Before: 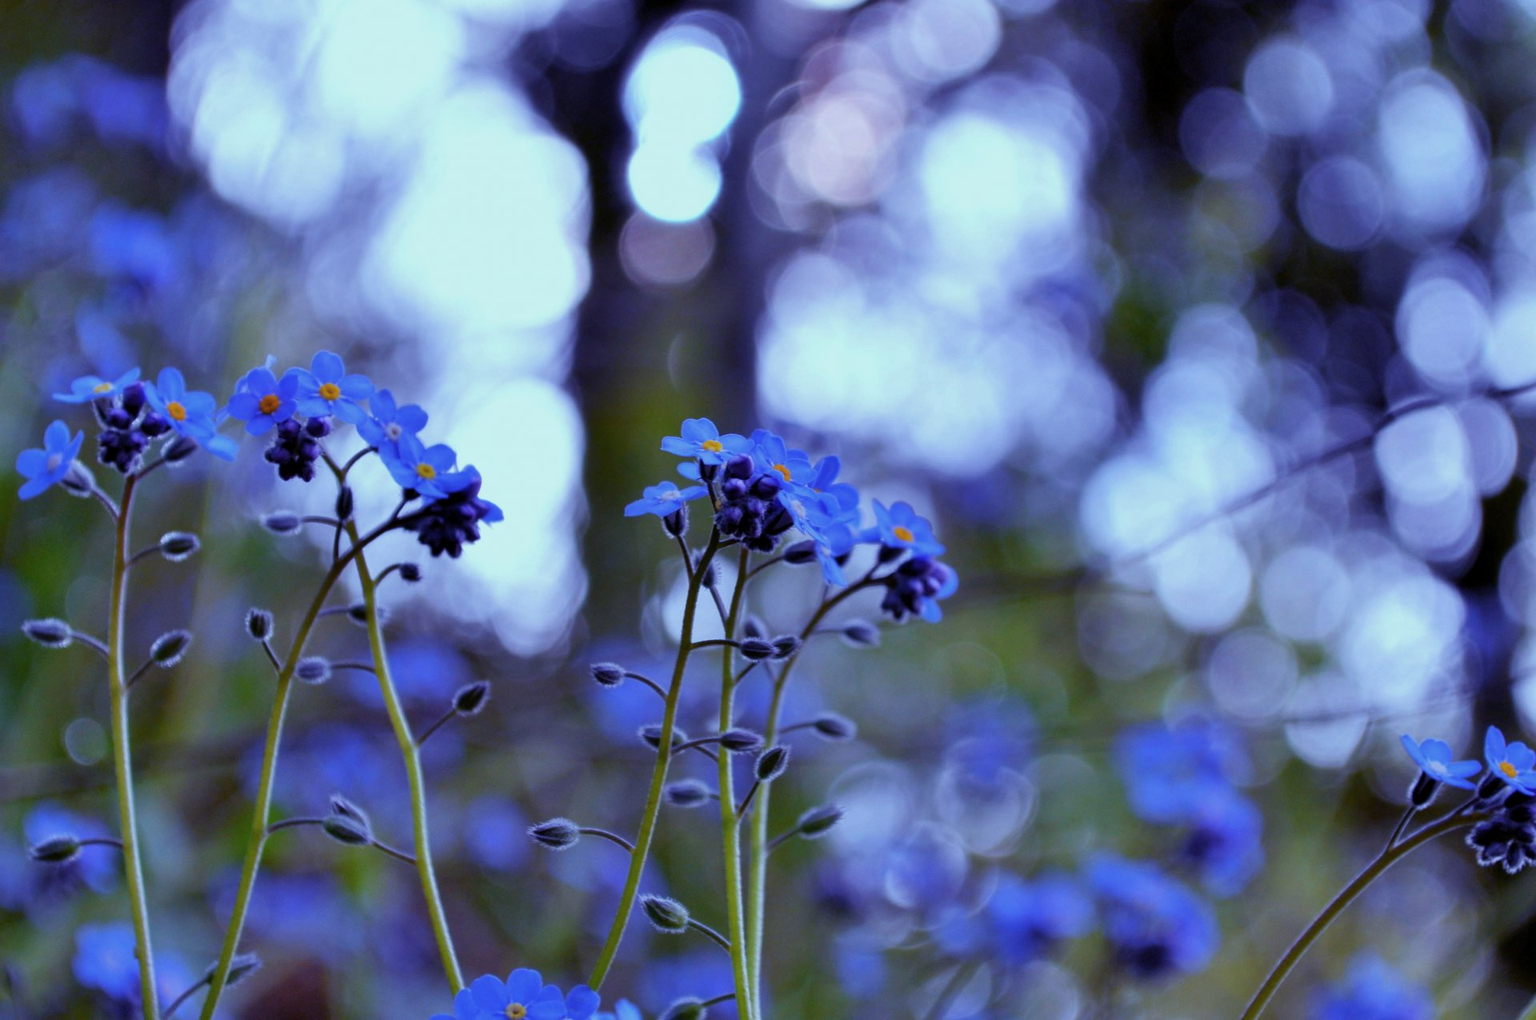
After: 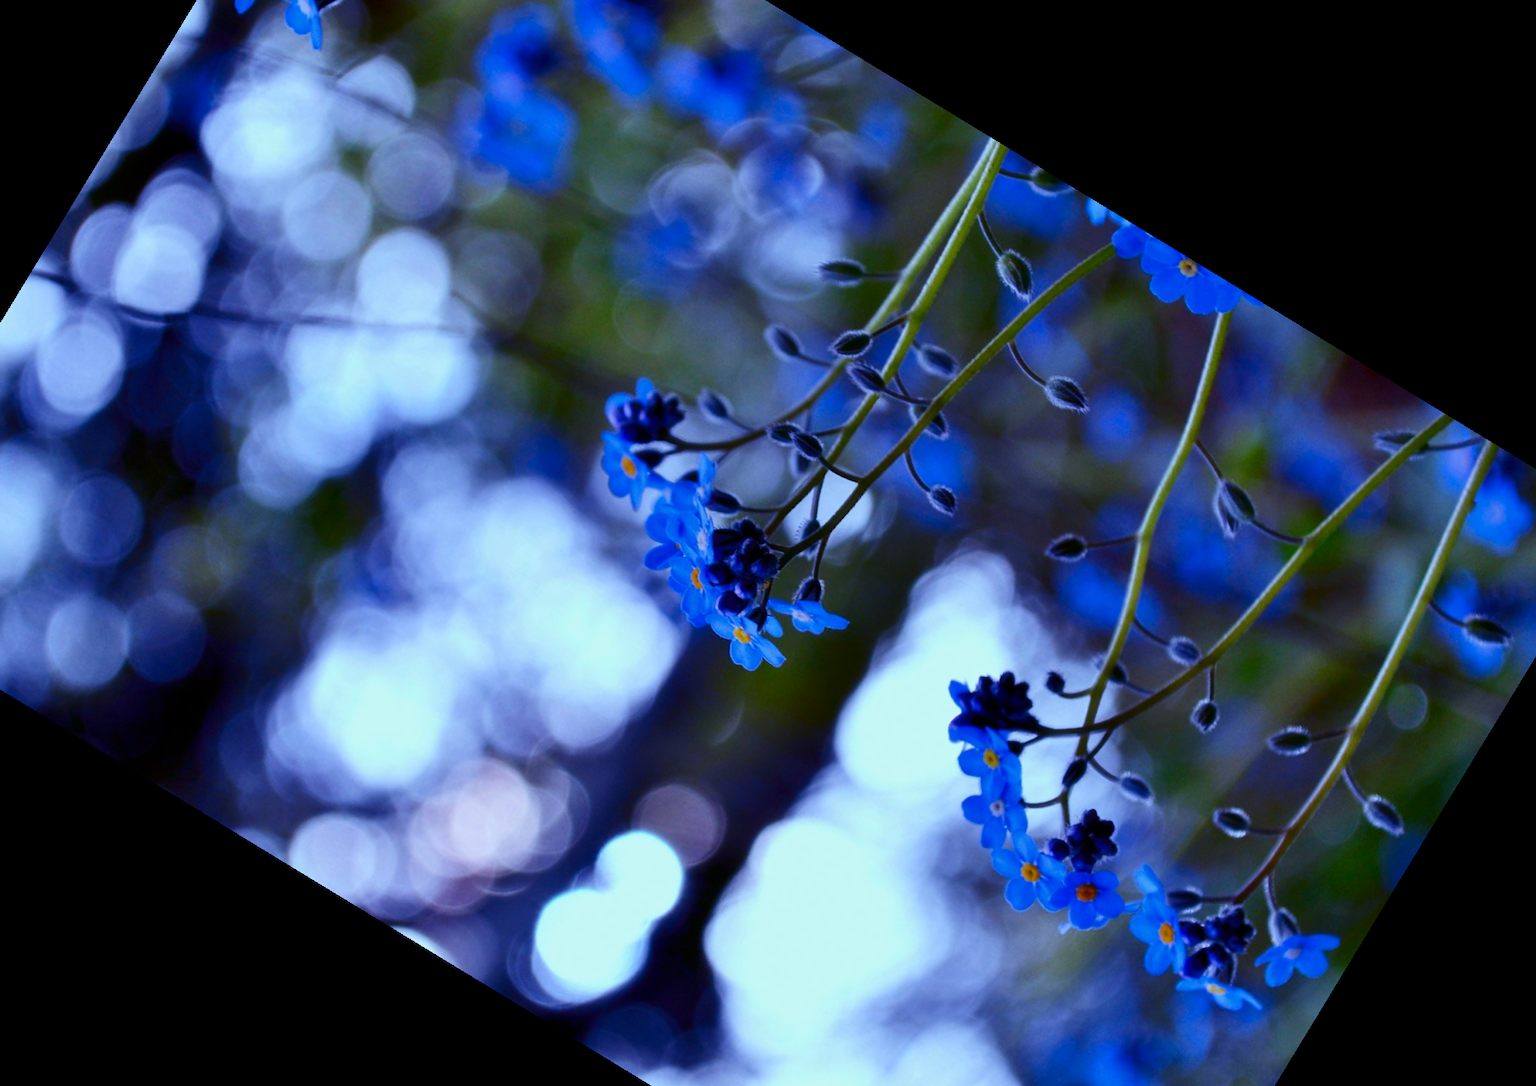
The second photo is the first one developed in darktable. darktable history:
crop and rotate: angle 148.68°, left 9.111%, top 15.603%, right 4.588%, bottom 17.041%
haze removal: strength -0.09, distance 0.358, compatibility mode true, adaptive false
contrast brightness saturation: contrast 0.19, brightness -0.11, saturation 0.21
